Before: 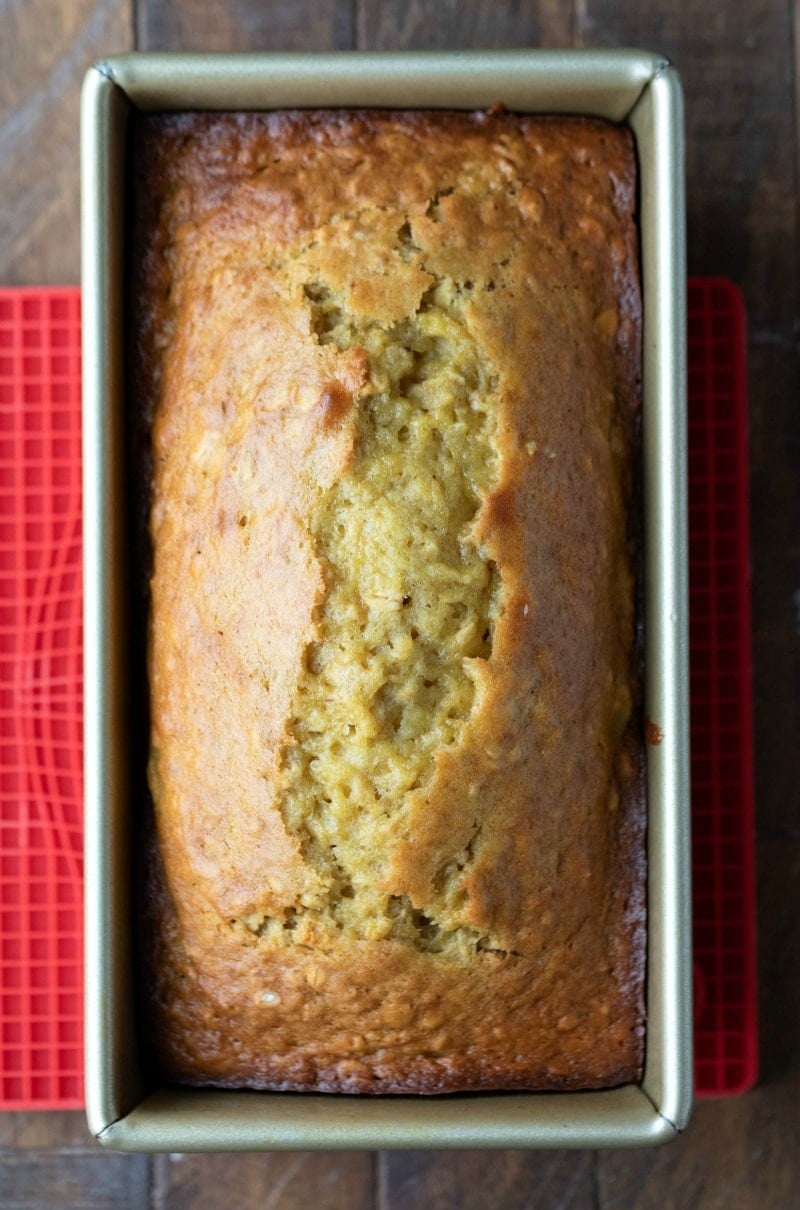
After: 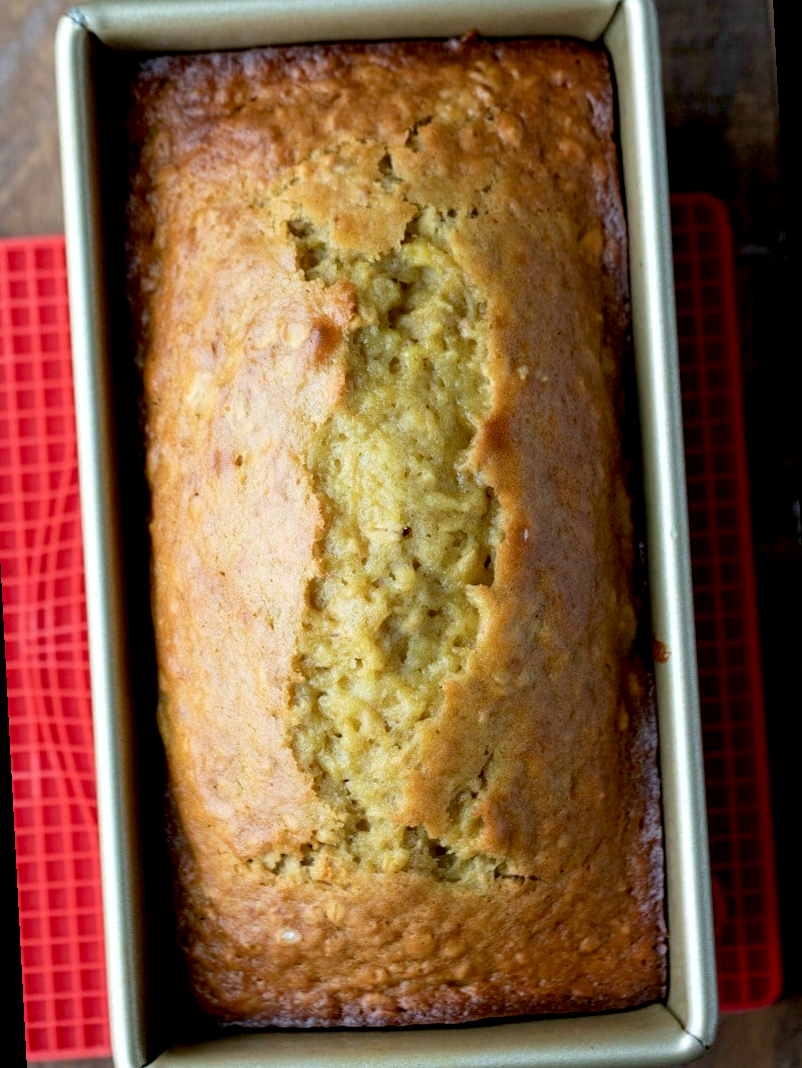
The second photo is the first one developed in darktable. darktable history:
crop and rotate: left 0.614%, top 0.179%, bottom 0.309%
exposure: black level correction 0.01, exposure 0.014 EV, compensate highlight preservation false
rotate and perspective: rotation -3°, crop left 0.031, crop right 0.968, crop top 0.07, crop bottom 0.93
